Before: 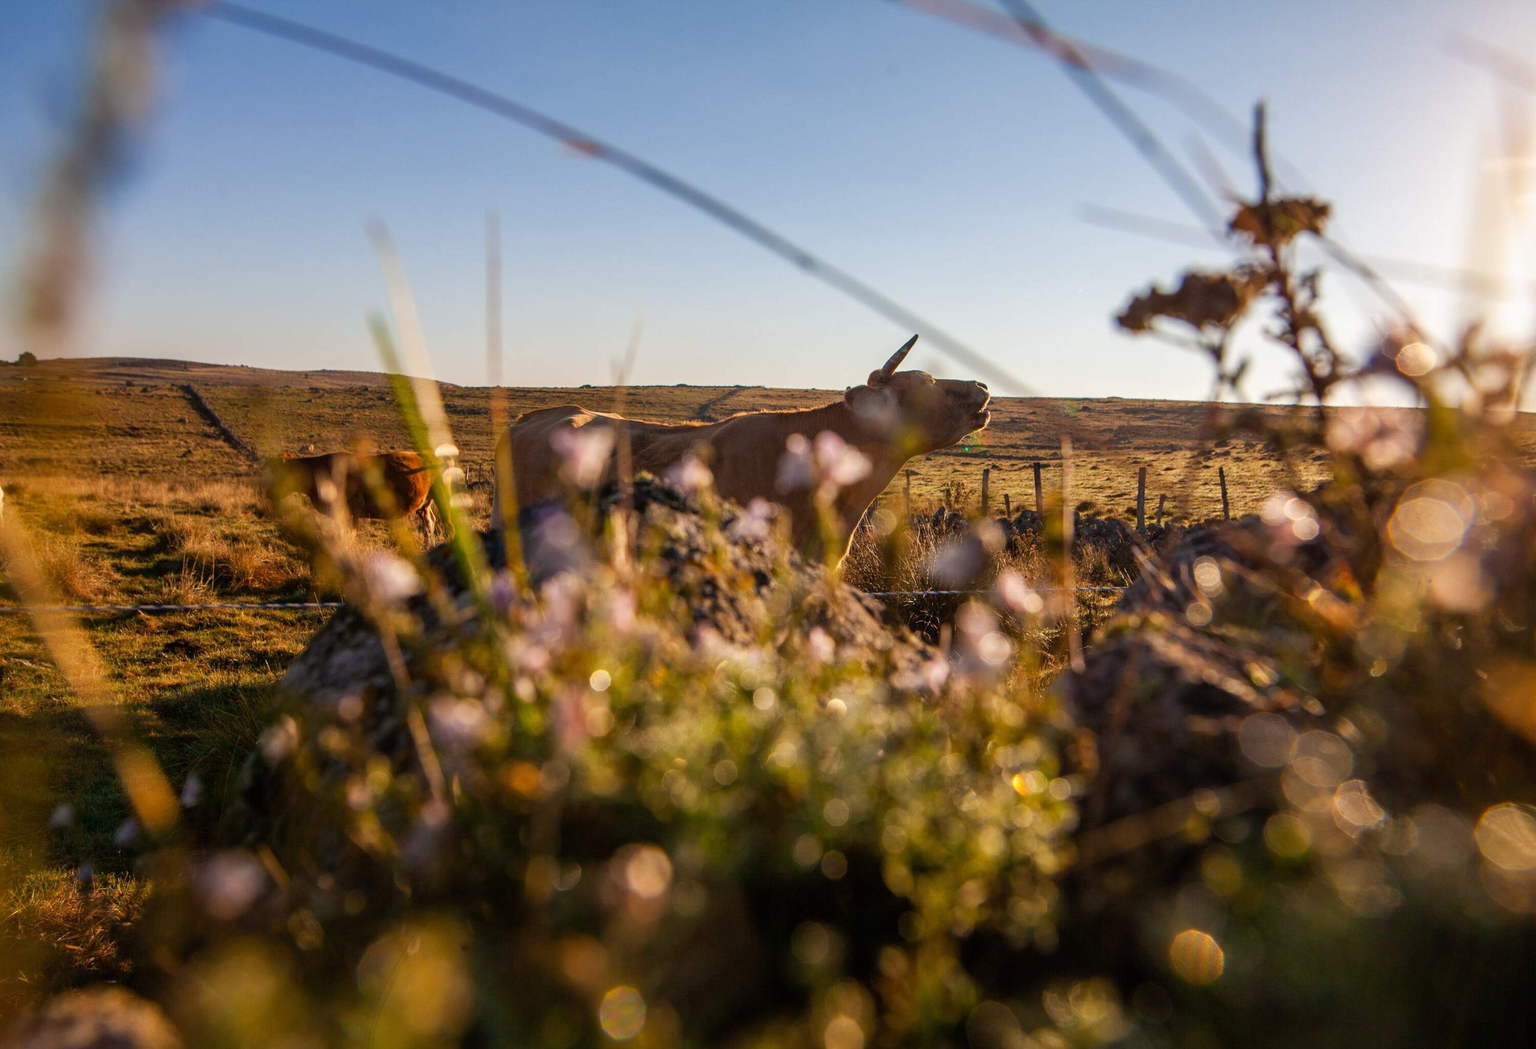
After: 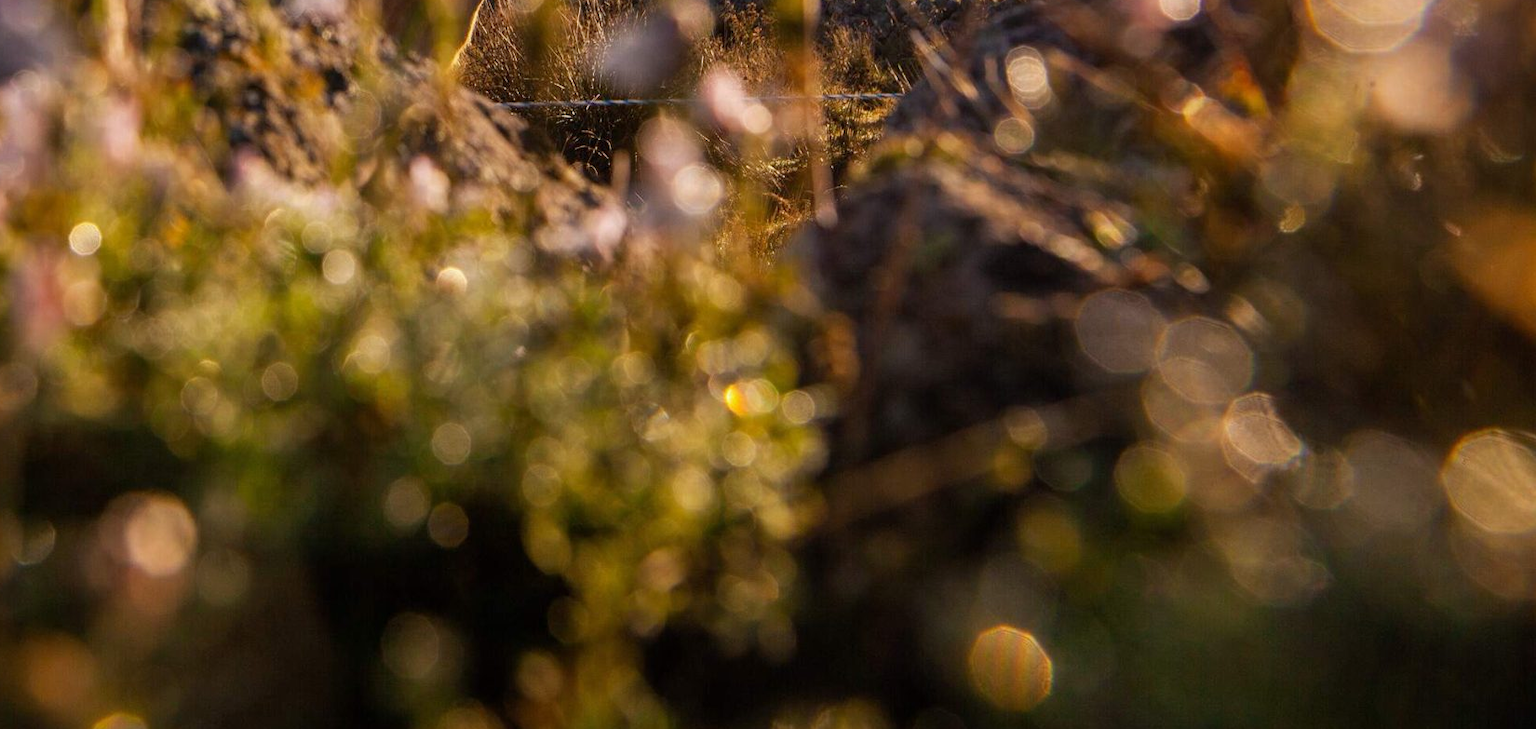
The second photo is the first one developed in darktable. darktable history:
crop and rotate: left 35.509%, top 50.238%, bottom 4.934%
white balance: red 0.988, blue 1.017
